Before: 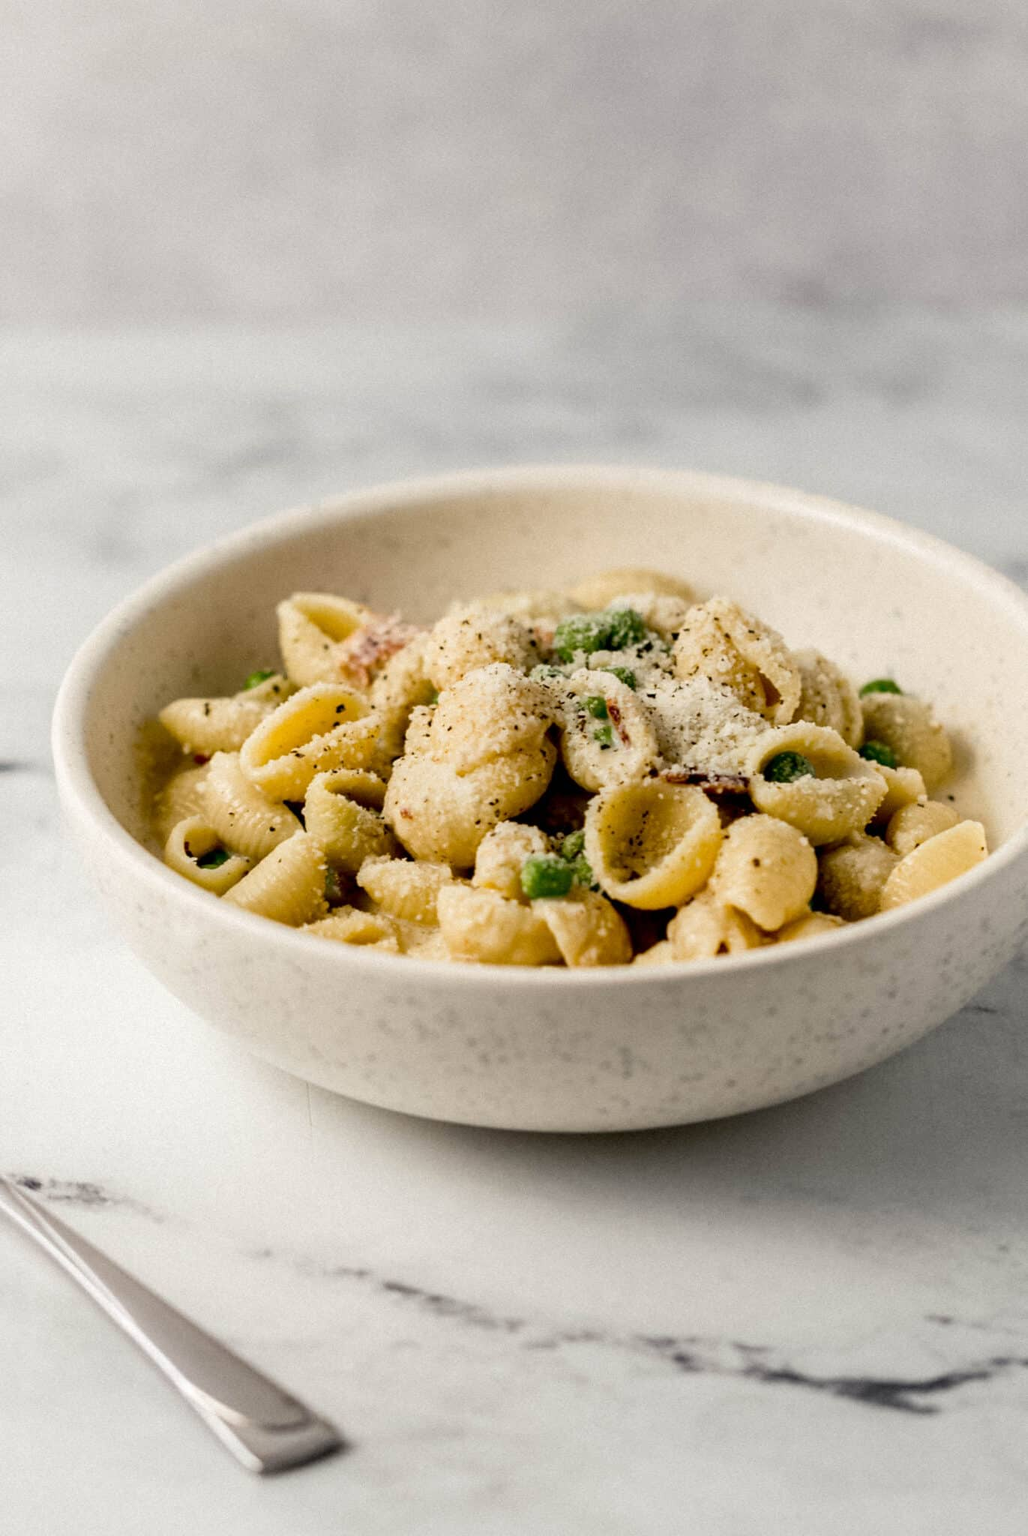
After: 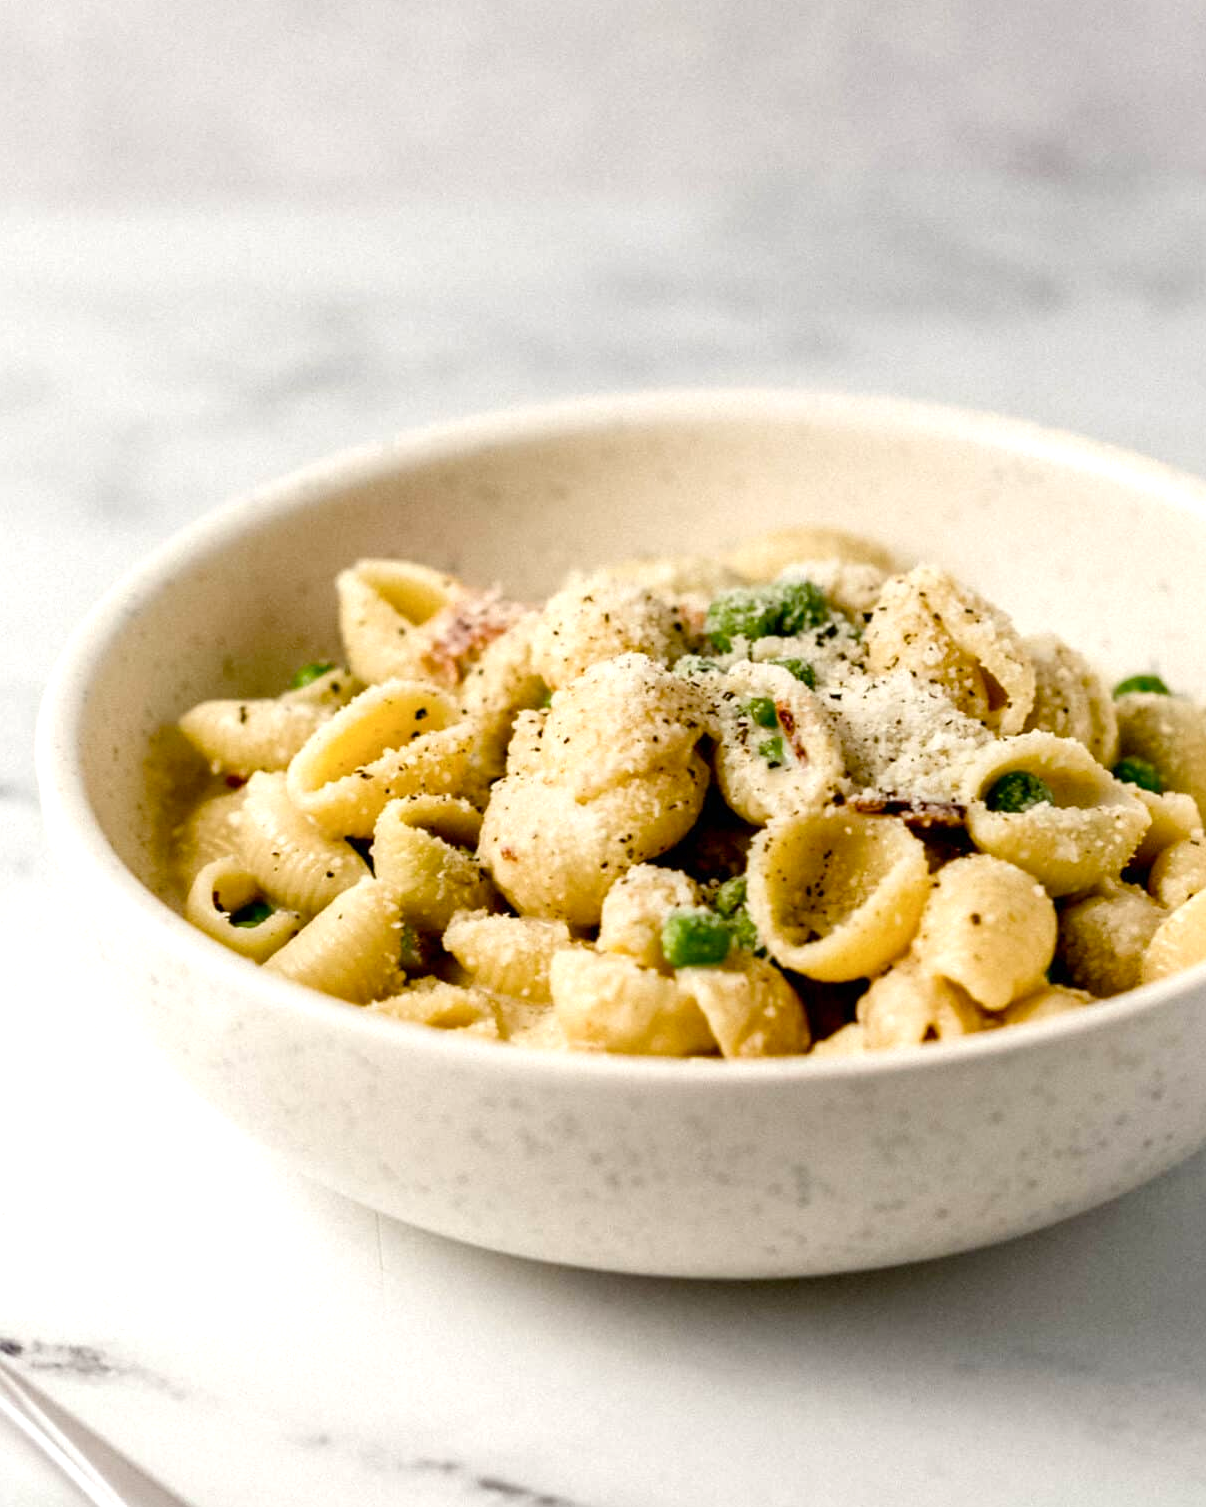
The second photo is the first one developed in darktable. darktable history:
exposure: exposure 0.426 EV, compensate highlight preservation false
color balance rgb: perceptual saturation grading › global saturation 20%, perceptual saturation grading › highlights -25%, perceptual saturation grading › shadows 25%
crop and rotate: left 2.425%, top 11.305%, right 9.6%, bottom 15.08%
